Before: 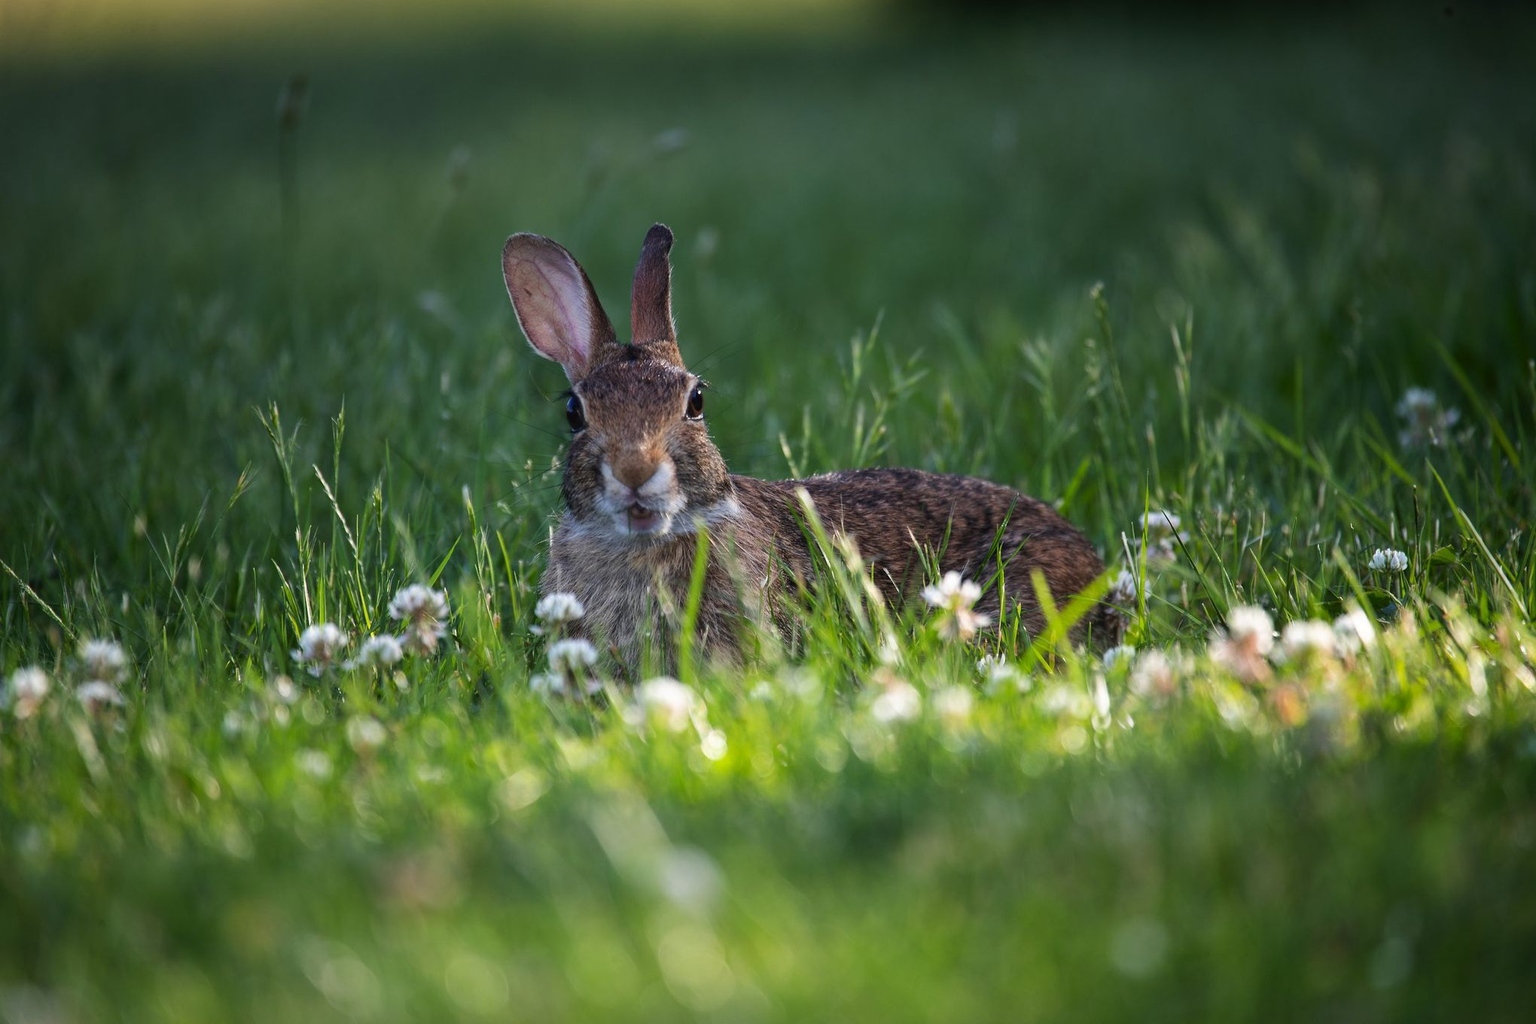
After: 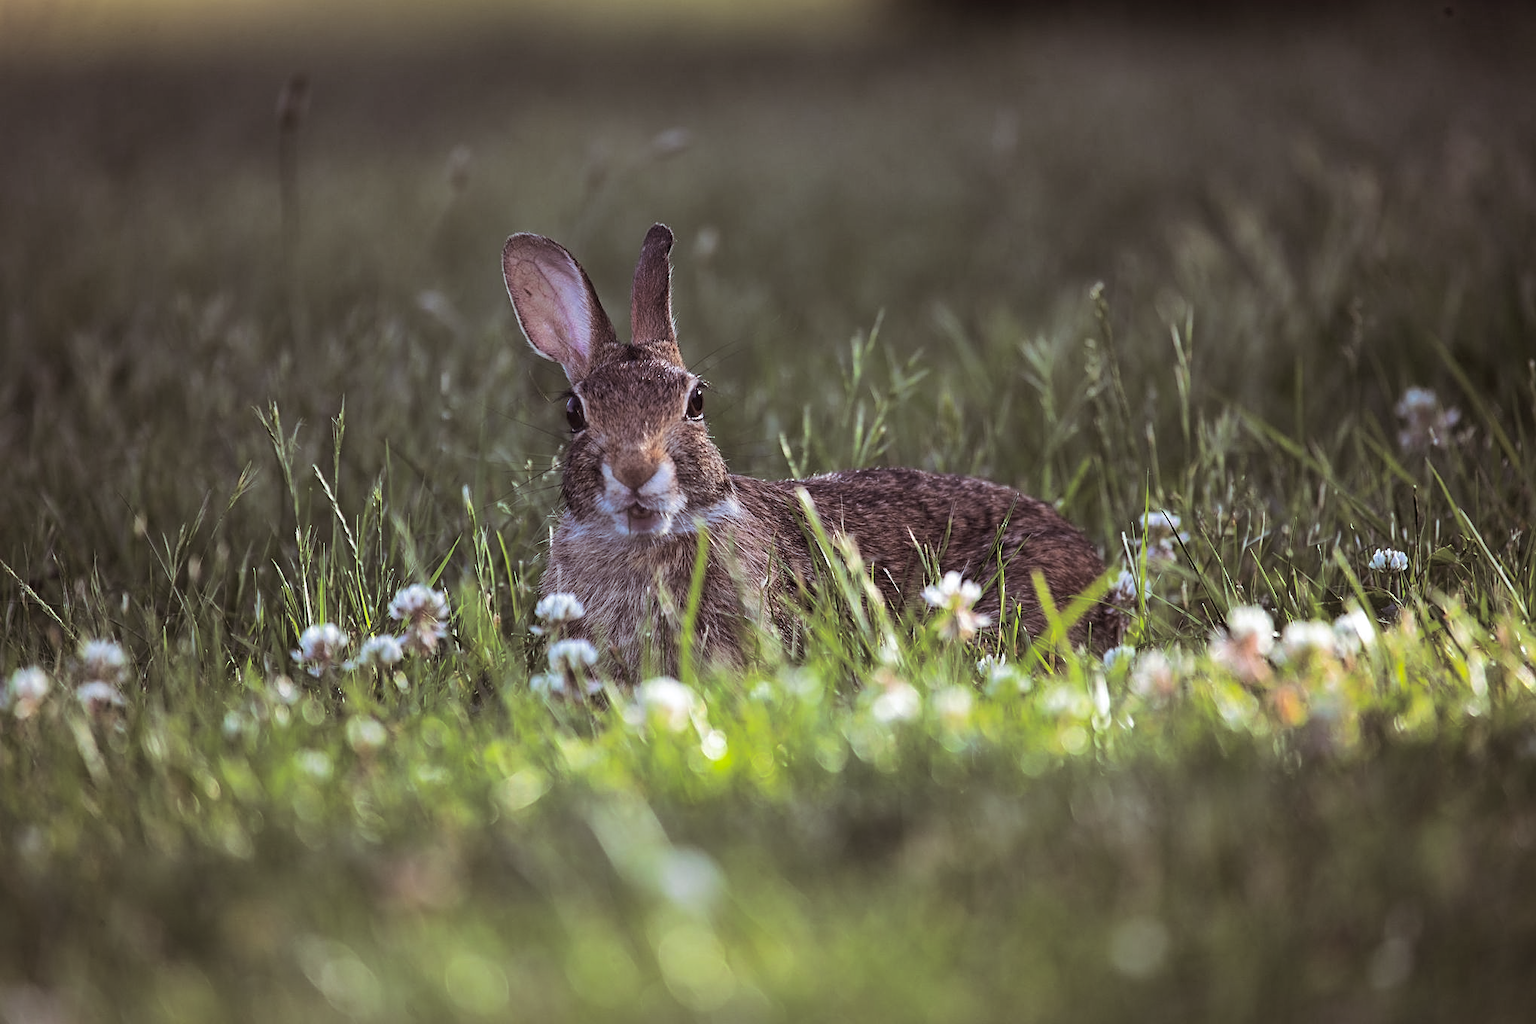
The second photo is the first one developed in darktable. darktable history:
white balance: red 0.984, blue 1.059
sharpen: on, module defaults
split-toning: shadows › saturation 0.2
contrast brightness saturation: contrast 0.15, brightness 0.05
shadows and highlights: on, module defaults
color balance: mode lift, gamma, gain (sRGB), lift [1, 1.049, 1, 1]
